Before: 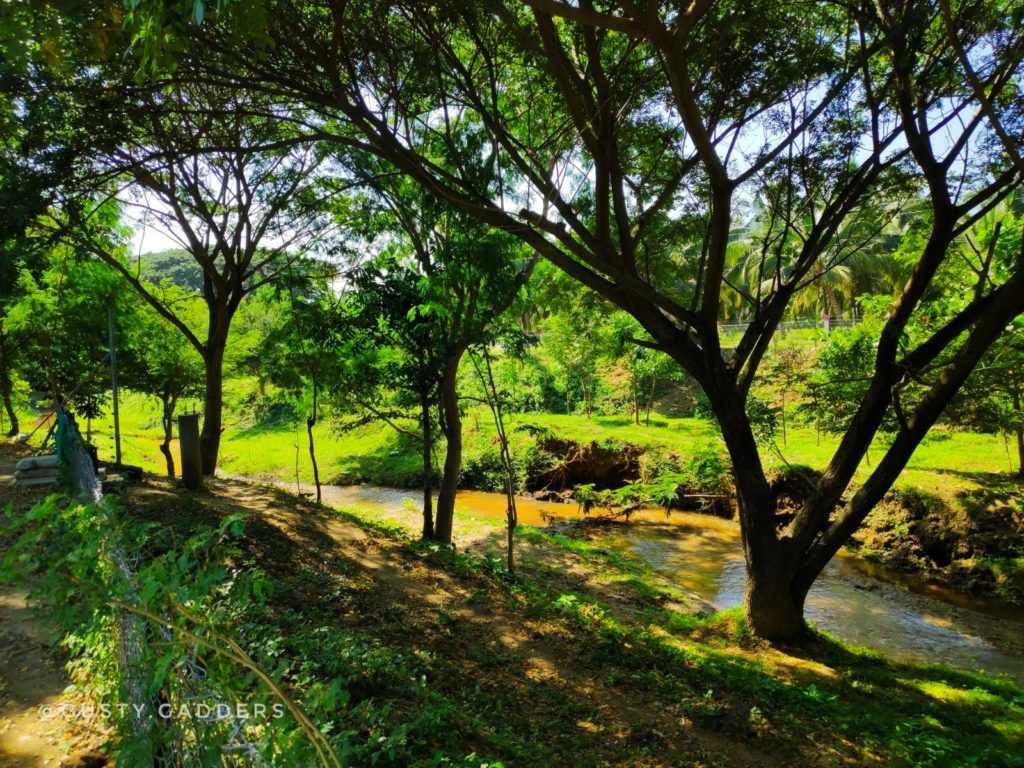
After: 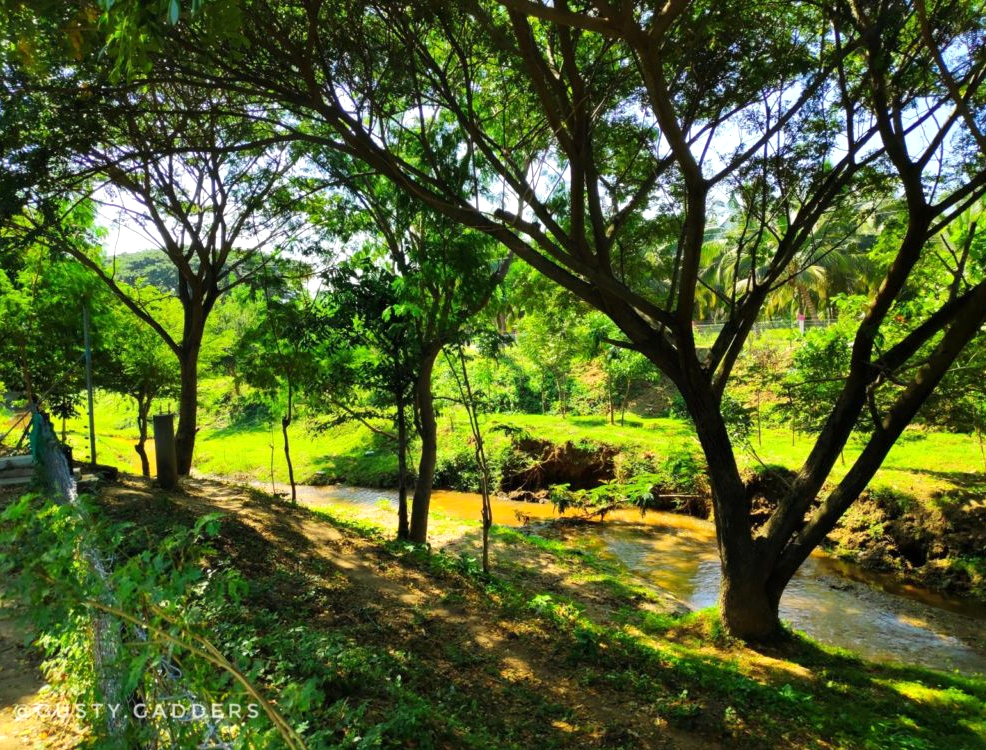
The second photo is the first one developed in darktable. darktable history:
crop and rotate: left 2.536%, right 1.107%, bottom 2.246%
exposure: exposure 0.4 EV, compensate highlight preservation false
